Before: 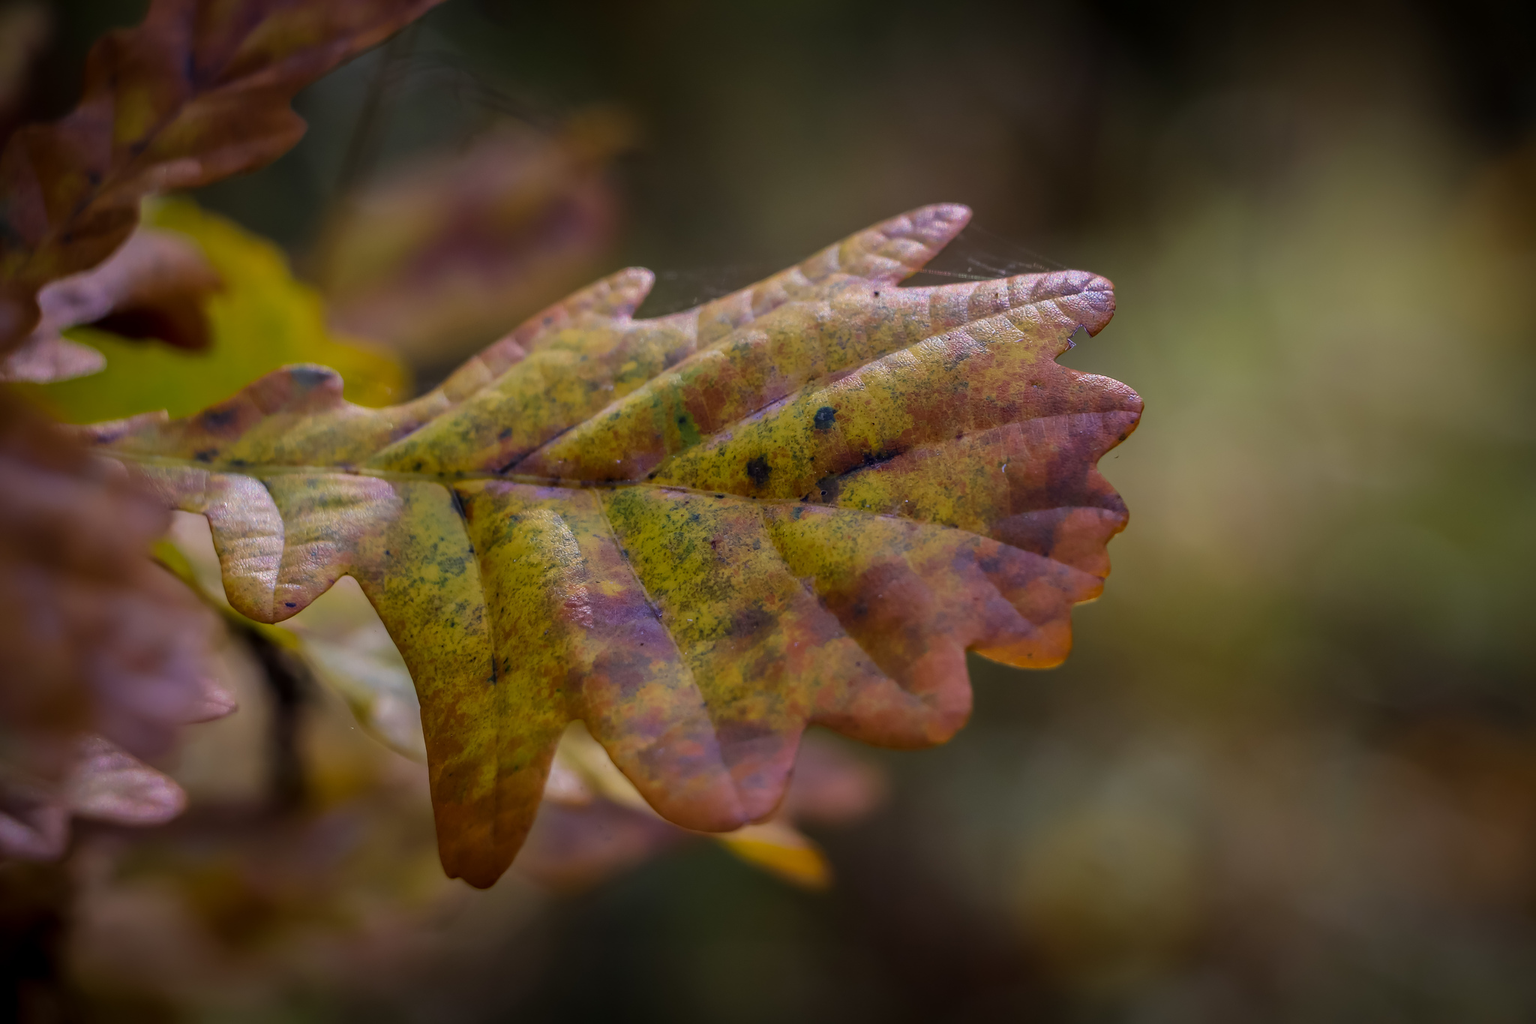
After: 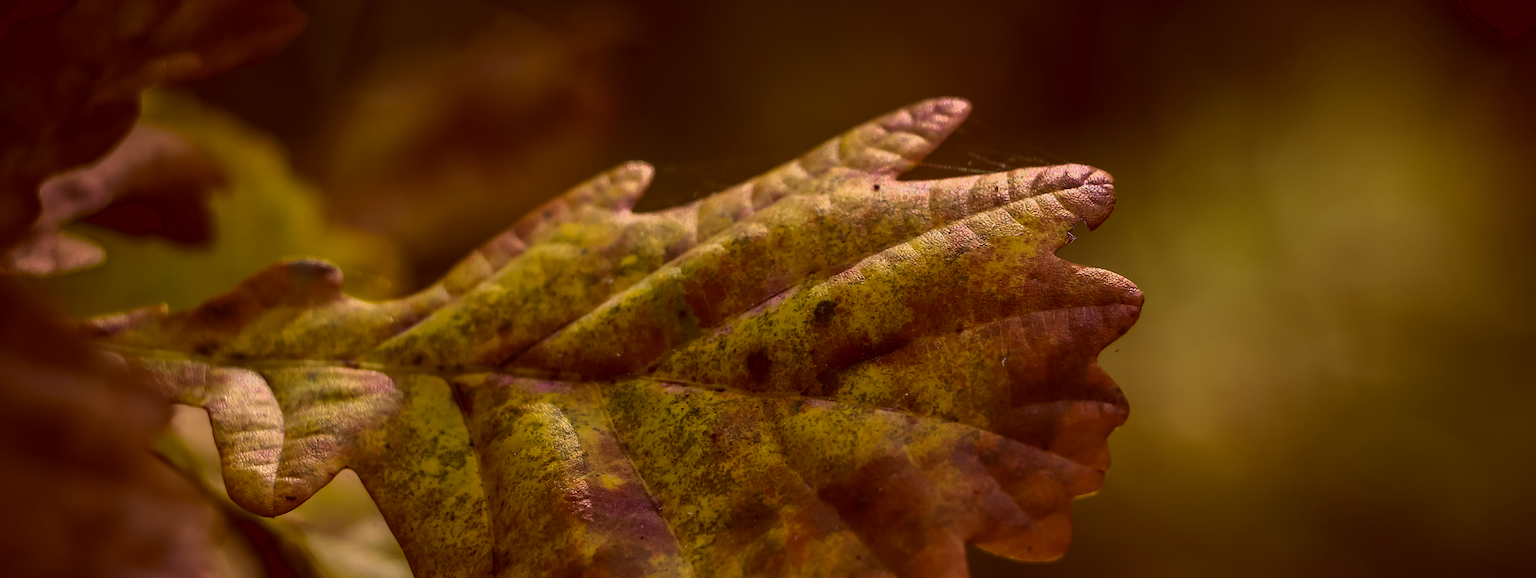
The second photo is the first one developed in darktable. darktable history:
tone curve: curves: ch0 [(0, 0) (0.003, 0.006) (0.011, 0.011) (0.025, 0.02) (0.044, 0.032) (0.069, 0.035) (0.1, 0.046) (0.136, 0.063) (0.177, 0.089) (0.224, 0.12) (0.277, 0.16) (0.335, 0.206) (0.399, 0.268) (0.468, 0.359) (0.543, 0.466) (0.623, 0.582) (0.709, 0.722) (0.801, 0.808) (0.898, 0.886) (1, 1)], color space Lab, linked channels, preserve colors none
velvia: strength 39.81%
crop and rotate: top 10.466%, bottom 32.987%
color correction: highlights a* 1.25, highlights b* 23.62, shadows a* 16.01, shadows b* 24.15
color balance rgb: perceptual saturation grading › global saturation 0.741%
